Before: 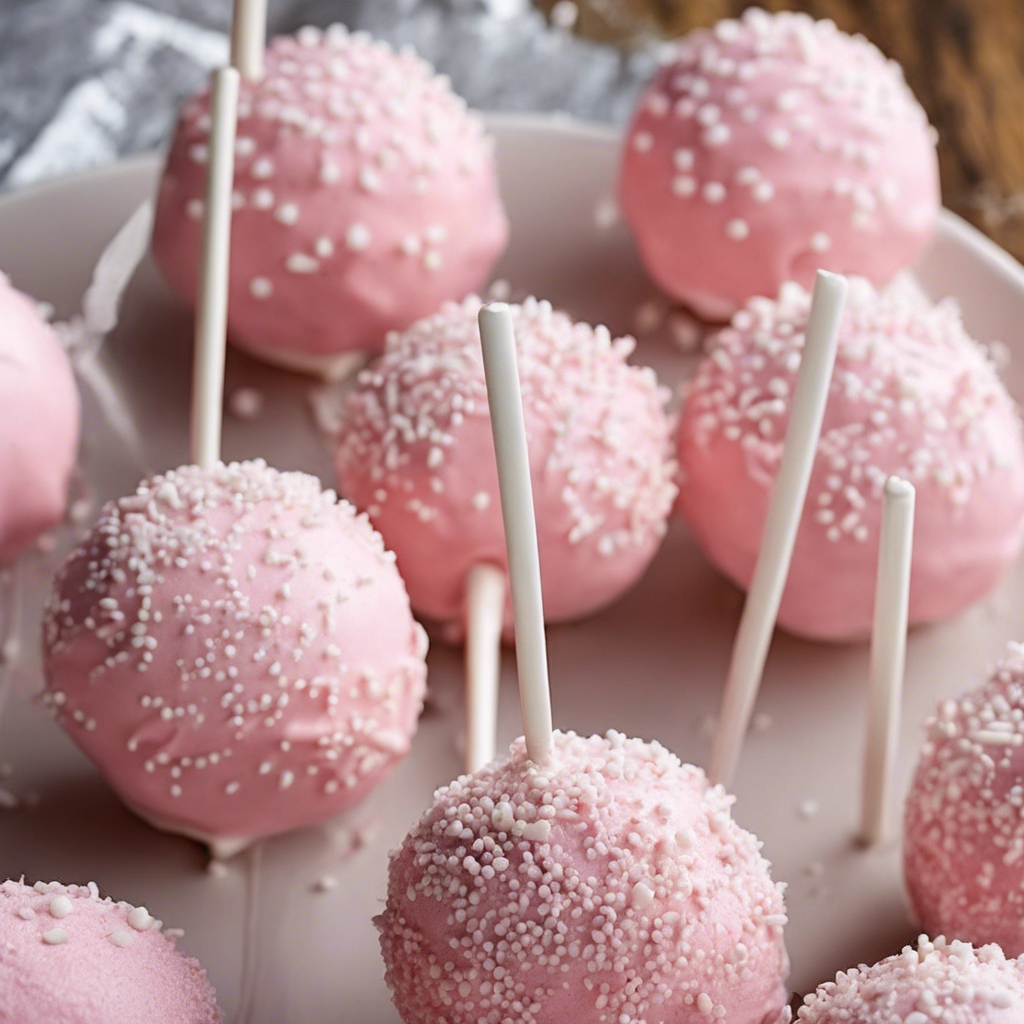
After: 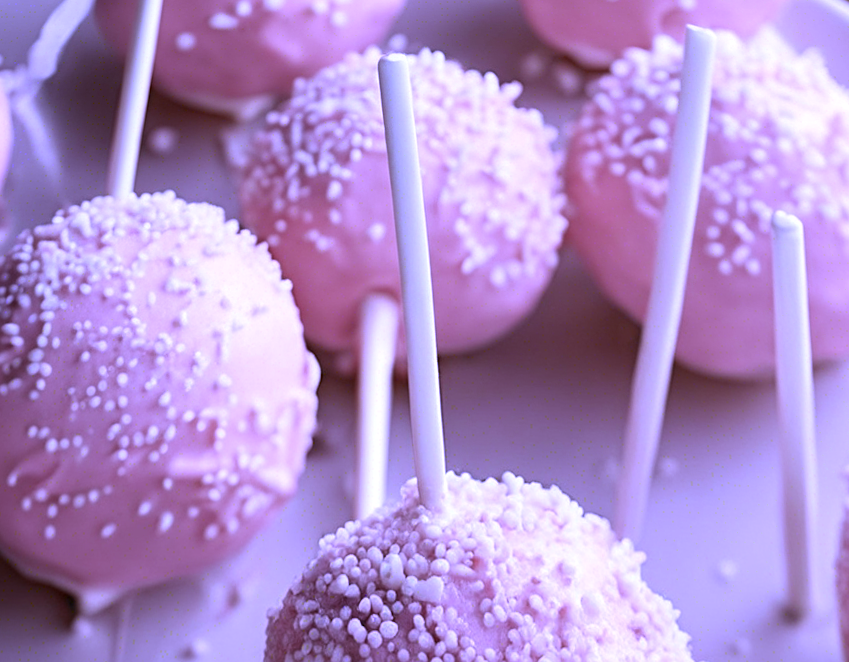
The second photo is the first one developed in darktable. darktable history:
crop: top 16.727%, bottom 16.727%
white balance: red 0.98, blue 1.61
sharpen: amount 0.2
rotate and perspective: rotation 0.72°, lens shift (vertical) -0.352, lens shift (horizontal) -0.051, crop left 0.152, crop right 0.859, crop top 0.019, crop bottom 0.964
color zones: curves: ch0 [(0.068, 0.464) (0.25, 0.5) (0.48, 0.508) (0.75, 0.536) (0.886, 0.476) (0.967, 0.456)]; ch1 [(0.066, 0.456) (0.25, 0.5) (0.616, 0.508) (0.746, 0.56) (0.934, 0.444)]
